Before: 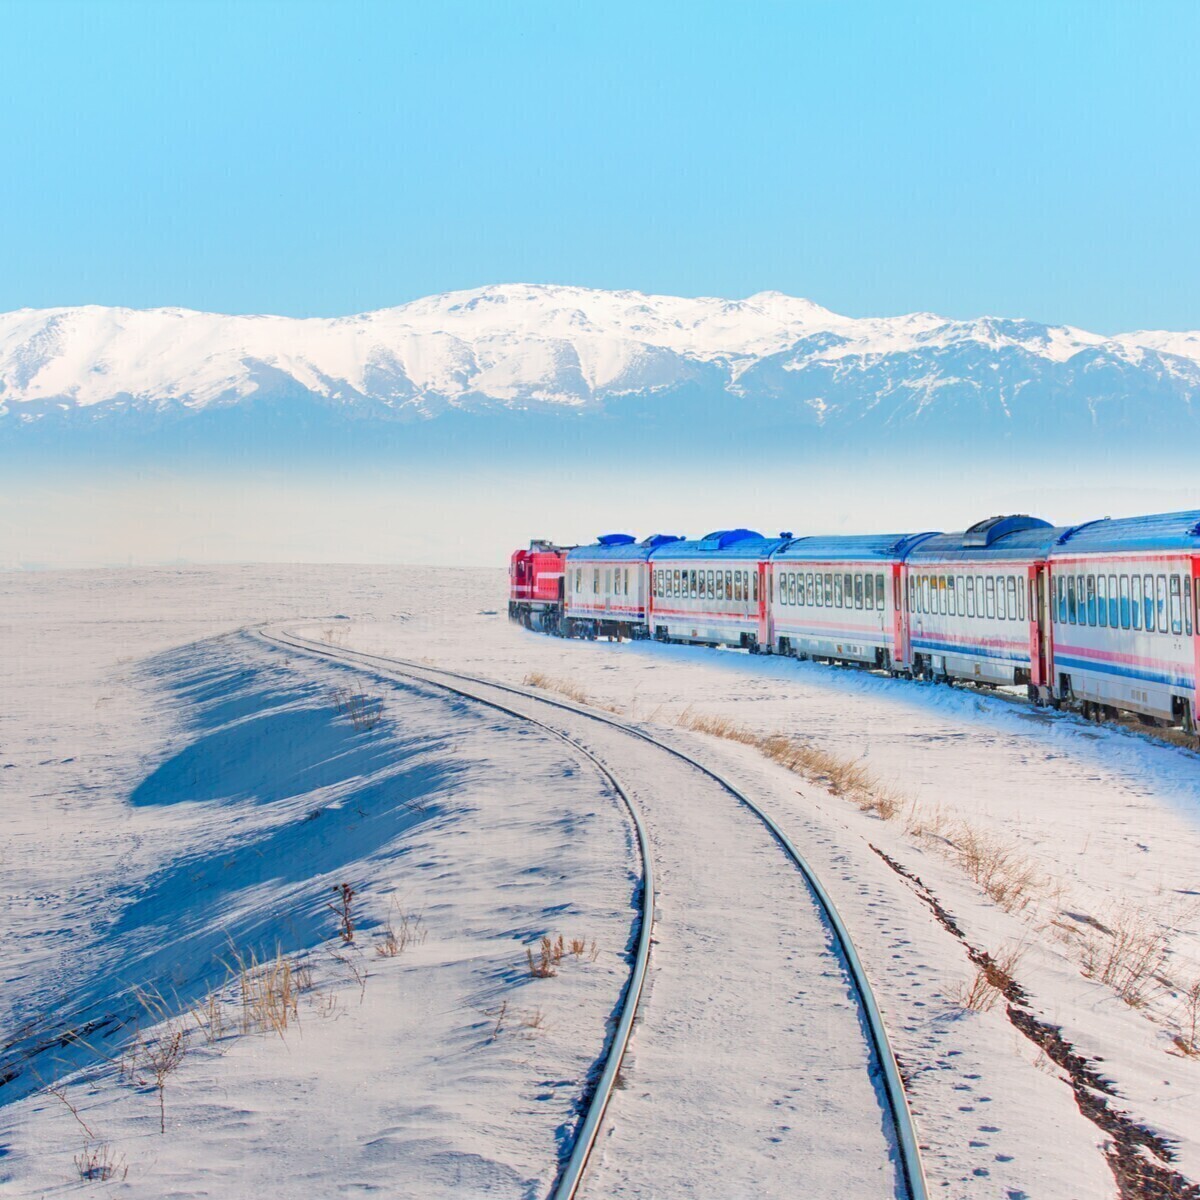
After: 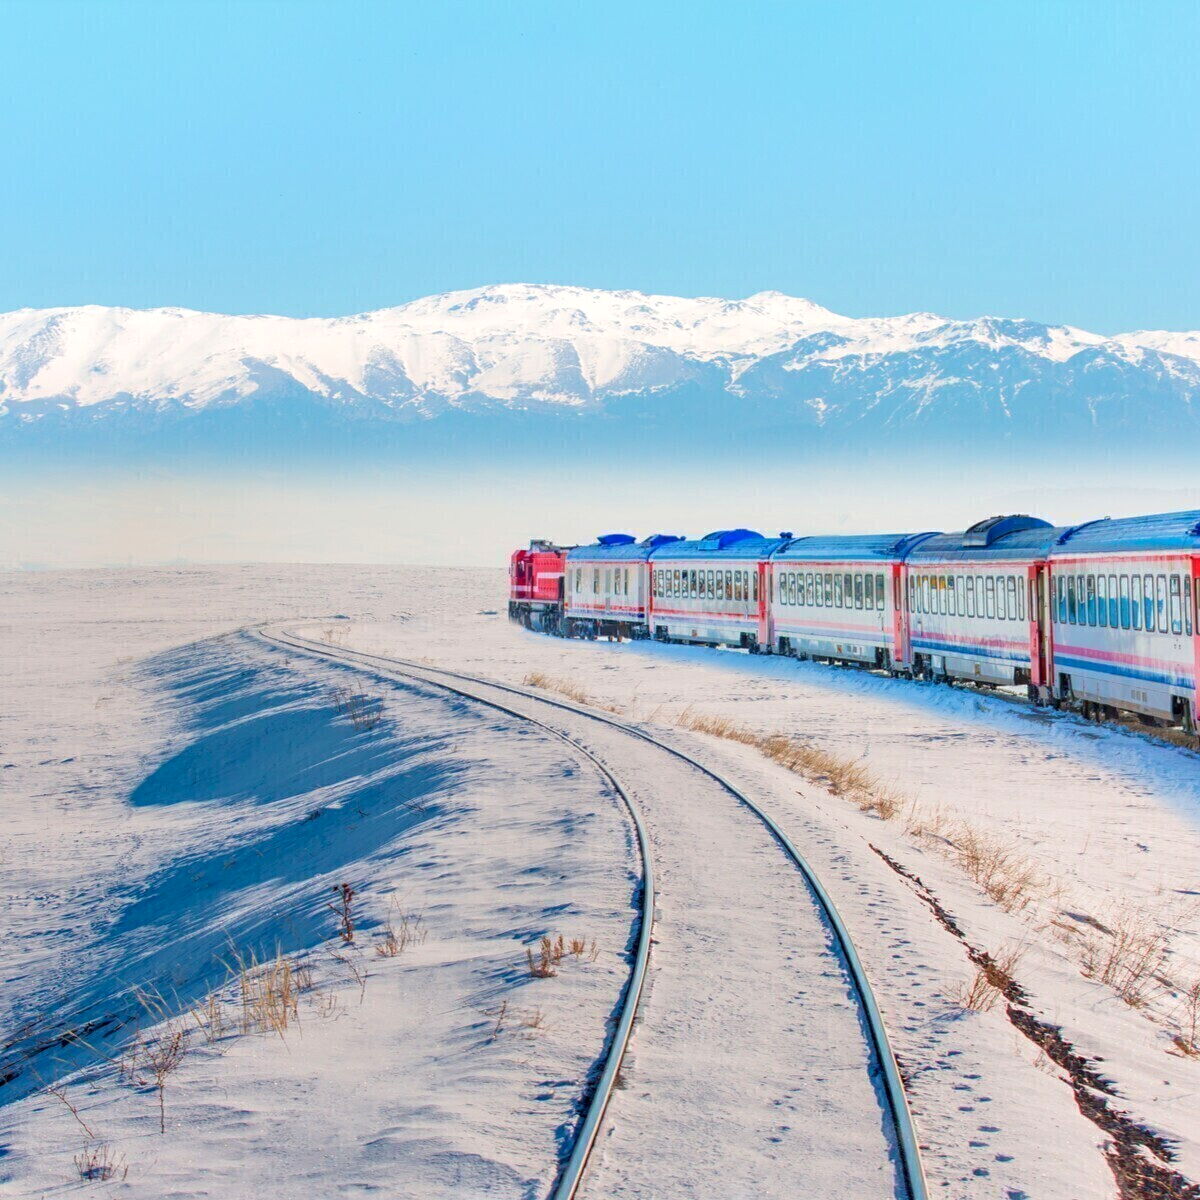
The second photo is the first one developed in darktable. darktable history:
local contrast: highlights 102%, shadows 102%, detail 120%, midtone range 0.2
velvia: strength 15.44%
